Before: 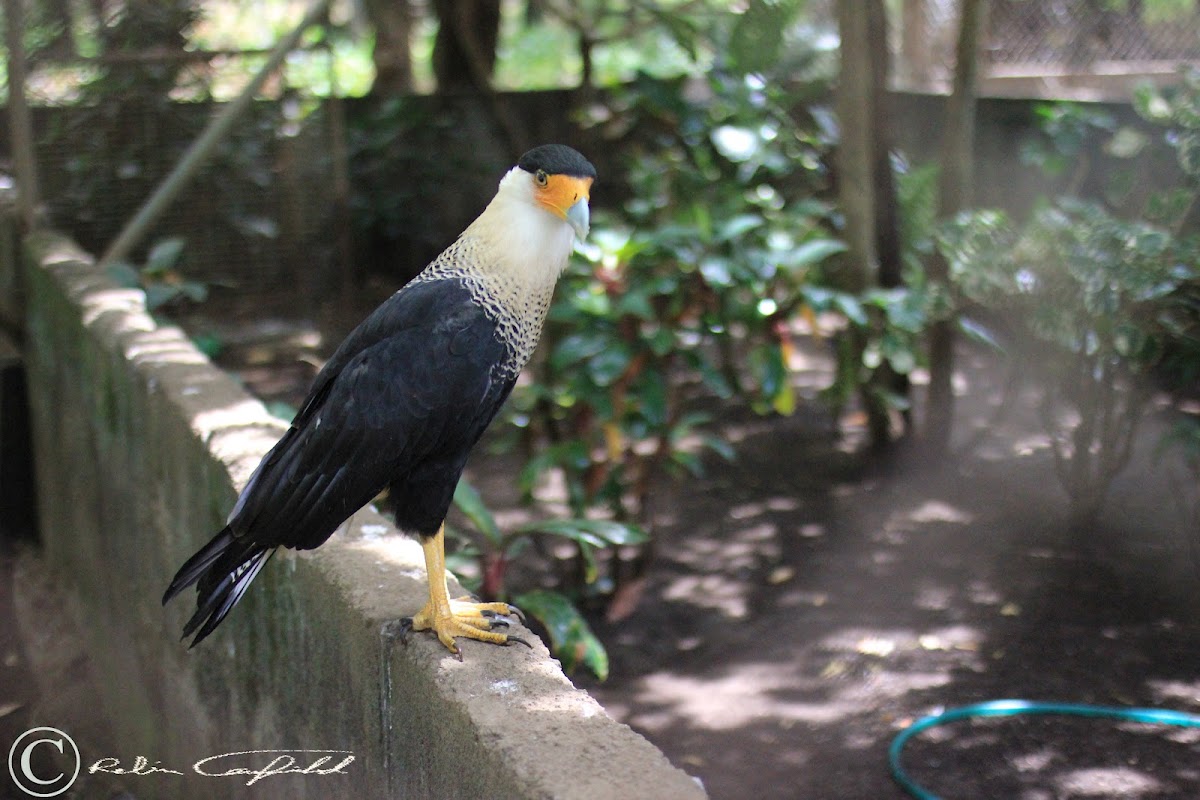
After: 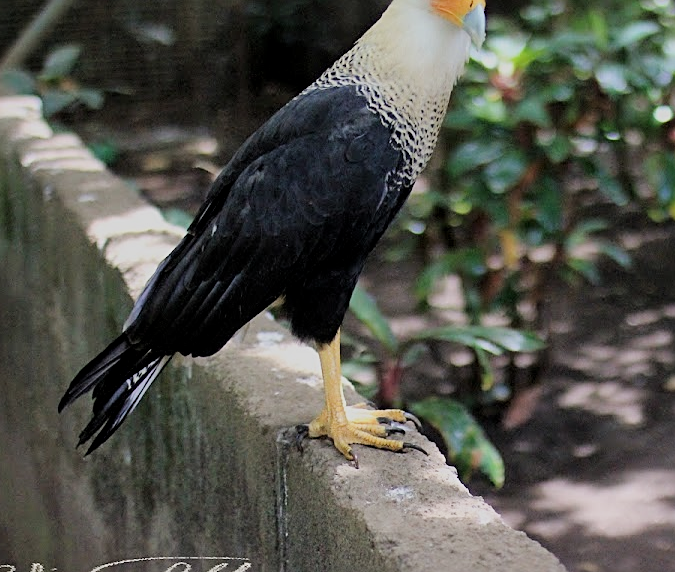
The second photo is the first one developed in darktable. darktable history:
sharpen: on, module defaults
filmic rgb: black relative exposure -7.65 EV, white relative exposure 4.56 EV, hardness 3.61
crop: left 8.734%, top 24.241%, right 35.005%, bottom 4.175%
local contrast: mode bilateral grid, contrast 20, coarseness 49, detail 119%, midtone range 0.2
